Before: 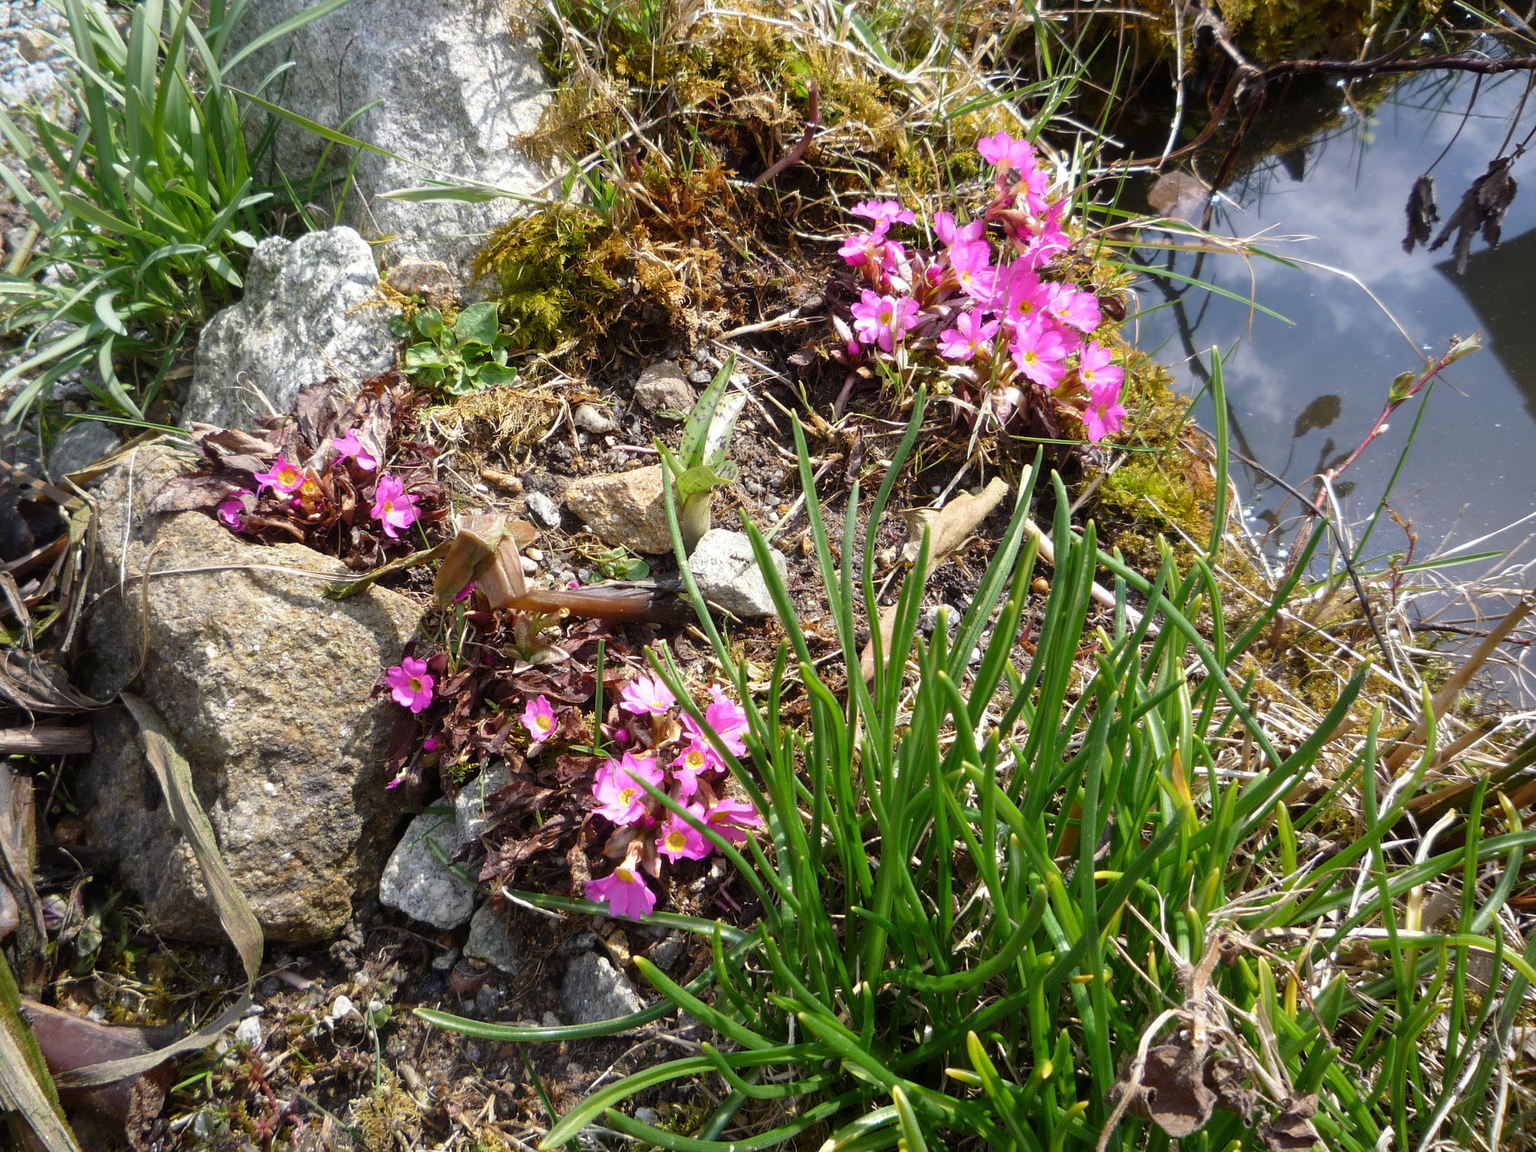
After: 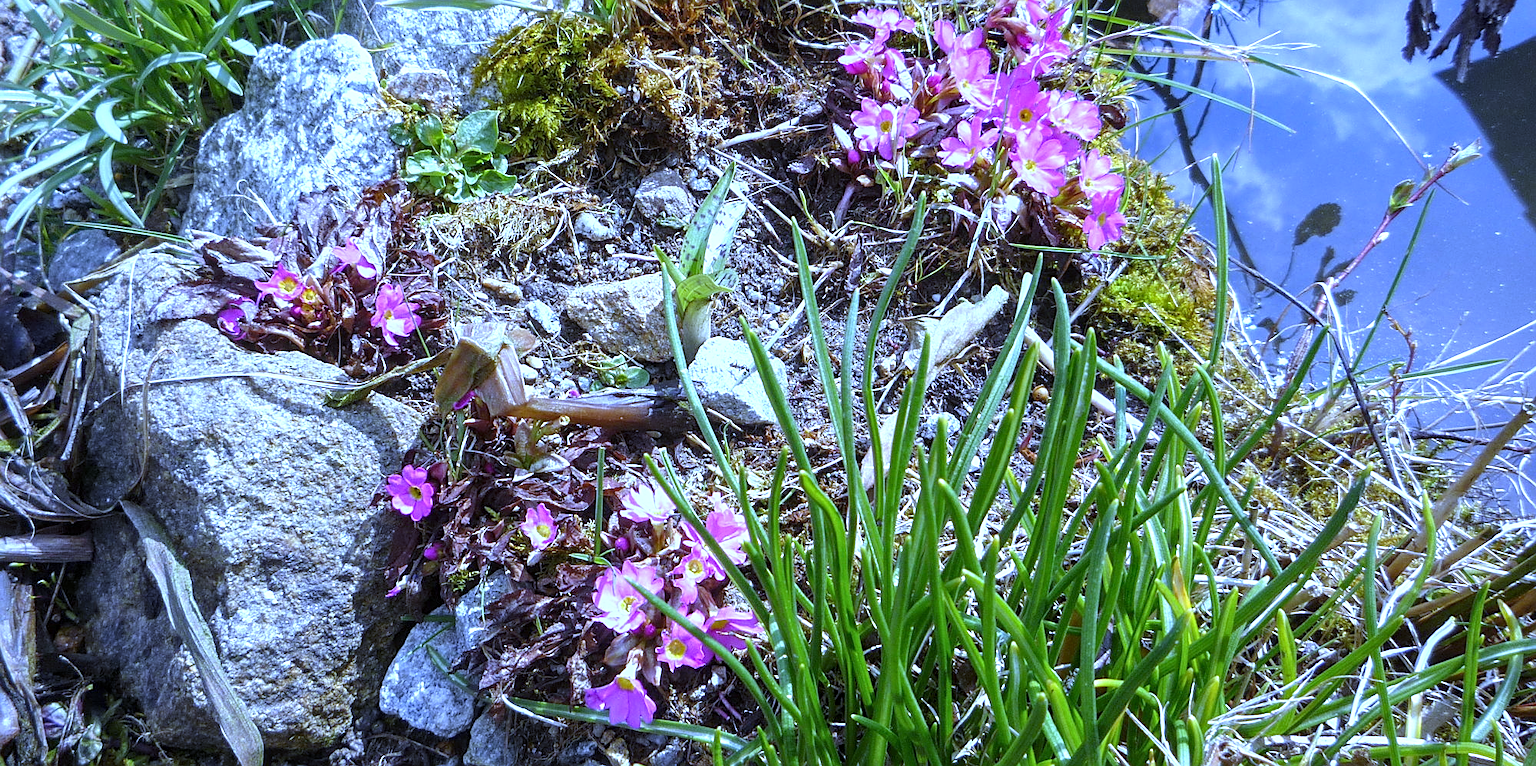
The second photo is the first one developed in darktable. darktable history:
crop: top 16.727%, bottom 16.727%
exposure: black level correction 0, exposure 0.5 EV, compensate exposure bias true, compensate highlight preservation false
sharpen: on, module defaults
white balance: red 0.766, blue 1.537
local contrast: on, module defaults
